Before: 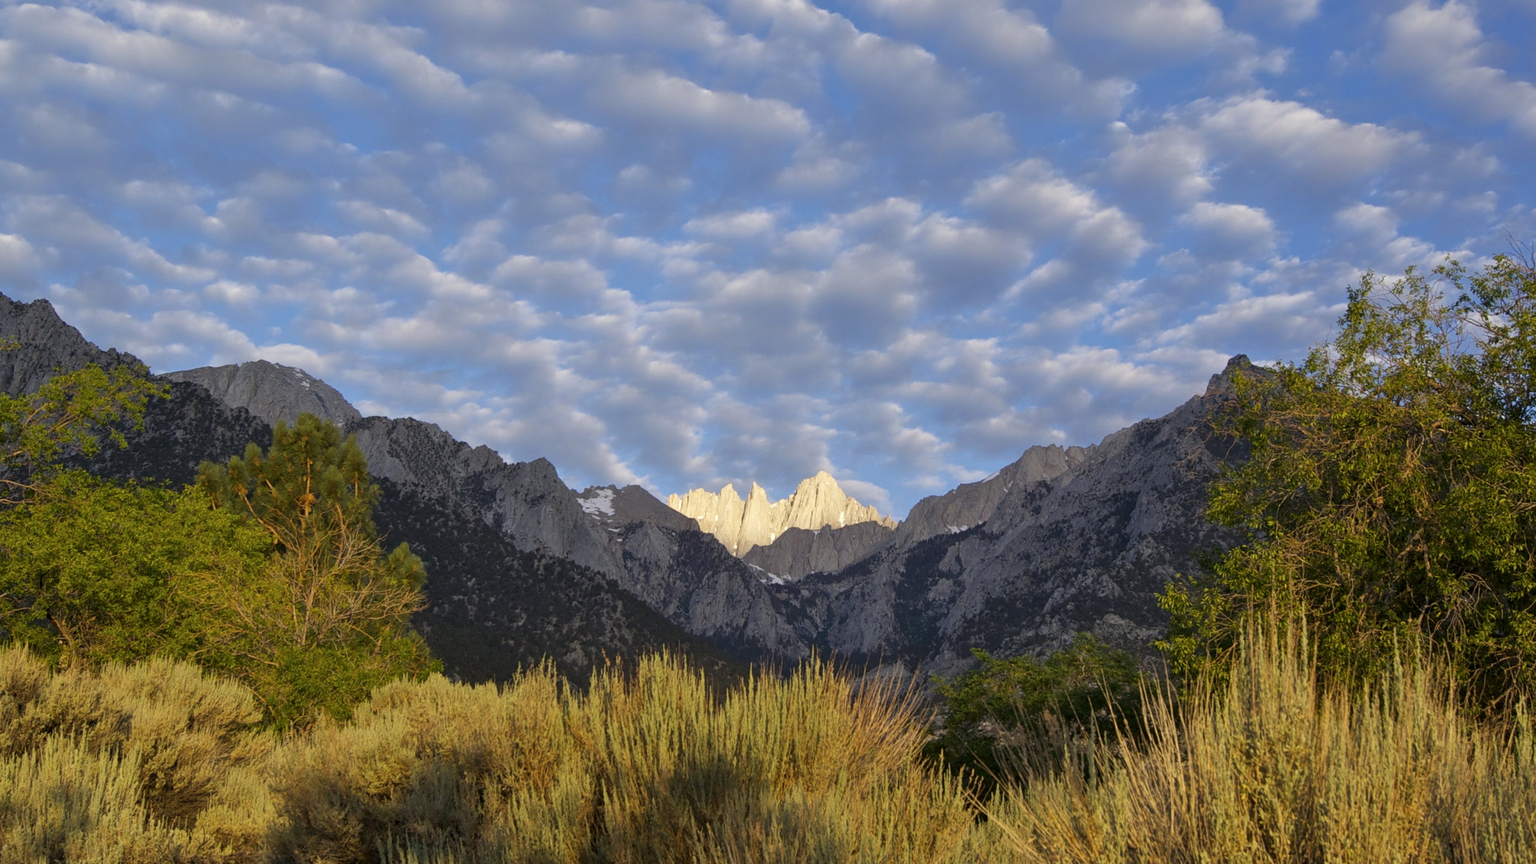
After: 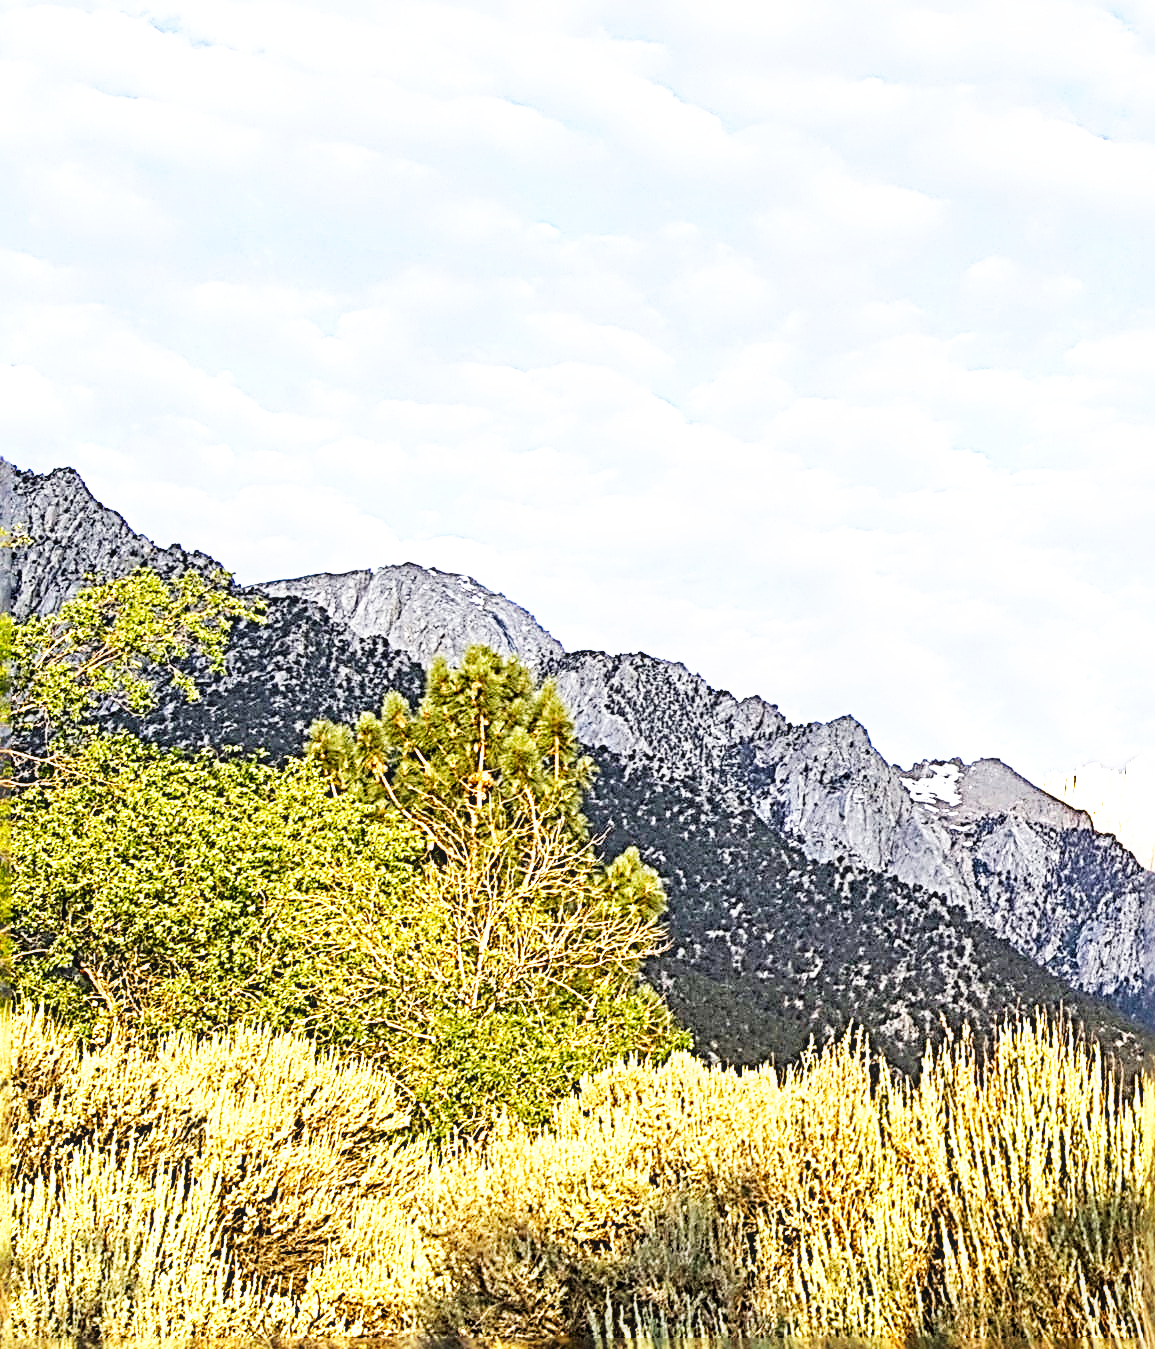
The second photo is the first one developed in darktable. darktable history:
crop and rotate: left 0.041%, top 0%, right 51.819%
sharpen: radius 4.03, amount 1.997
exposure: black level correction -0.002, exposure 1.341 EV, compensate highlight preservation false
local contrast: on, module defaults
base curve: curves: ch0 [(0, 0) (0.007, 0.004) (0.027, 0.03) (0.046, 0.07) (0.207, 0.54) (0.442, 0.872) (0.673, 0.972) (1, 1)], preserve colors none
